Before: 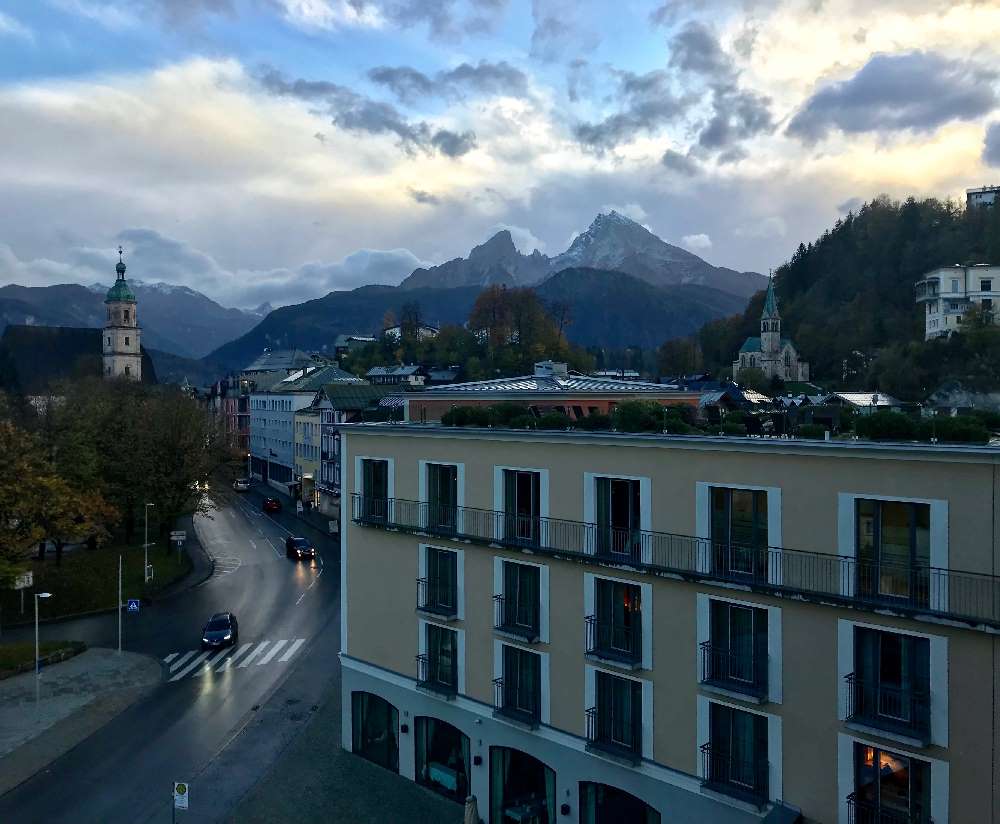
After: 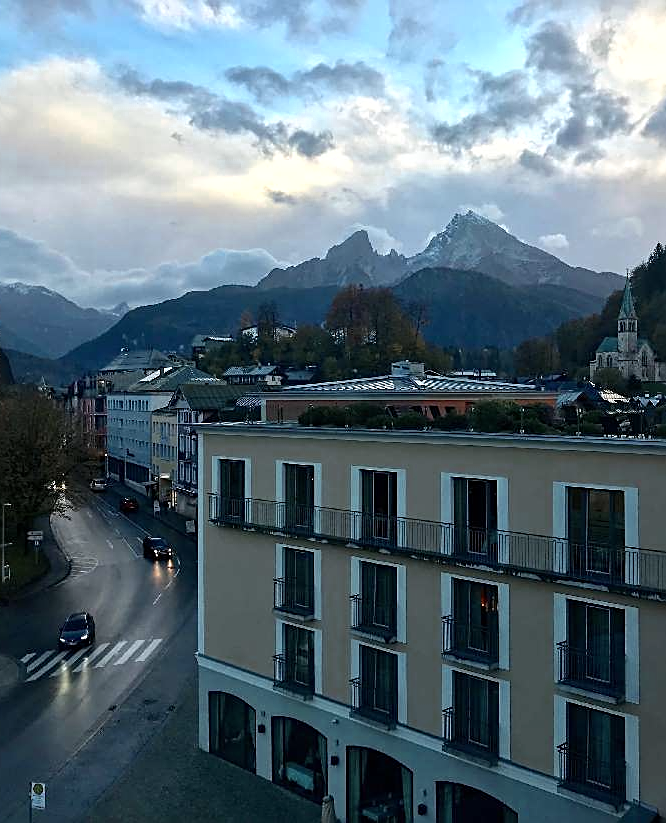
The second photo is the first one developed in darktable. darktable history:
crop and rotate: left 14.344%, right 18.993%
sharpen: on, module defaults
color zones: curves: ch0 [(0.018, 0.548) (0.197, 0.654) (0.425, 0.447) (0.605, 0.658) (0.732, 0.579)]; ch1 [(0.105, 0.531) (0.224, 0.531) (0.386, 0.39) (0.618, 0.456) (0.732, 0.456) (0.956, 0.421)]; ch2 [(0.039, 0.583) (0.215, 0.465) (0.399, 0.544) (0.465, 0.548) (0.614, 0.447) (0.724, 0.43) (0.882, 0.623) (0.956, 0.632)]
